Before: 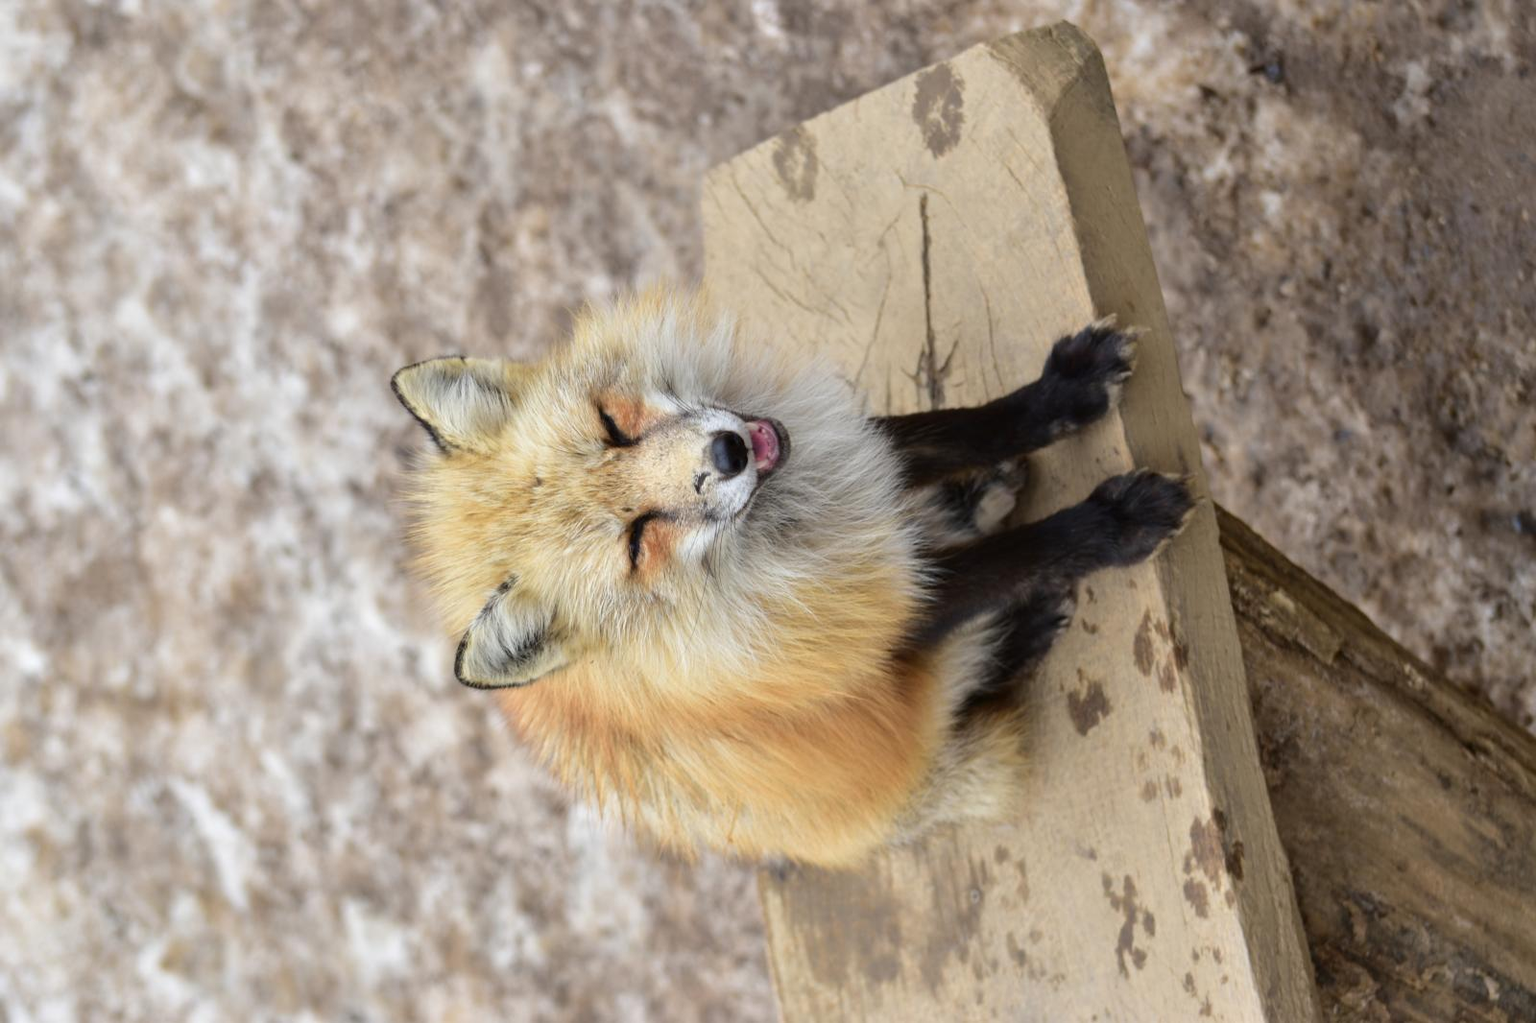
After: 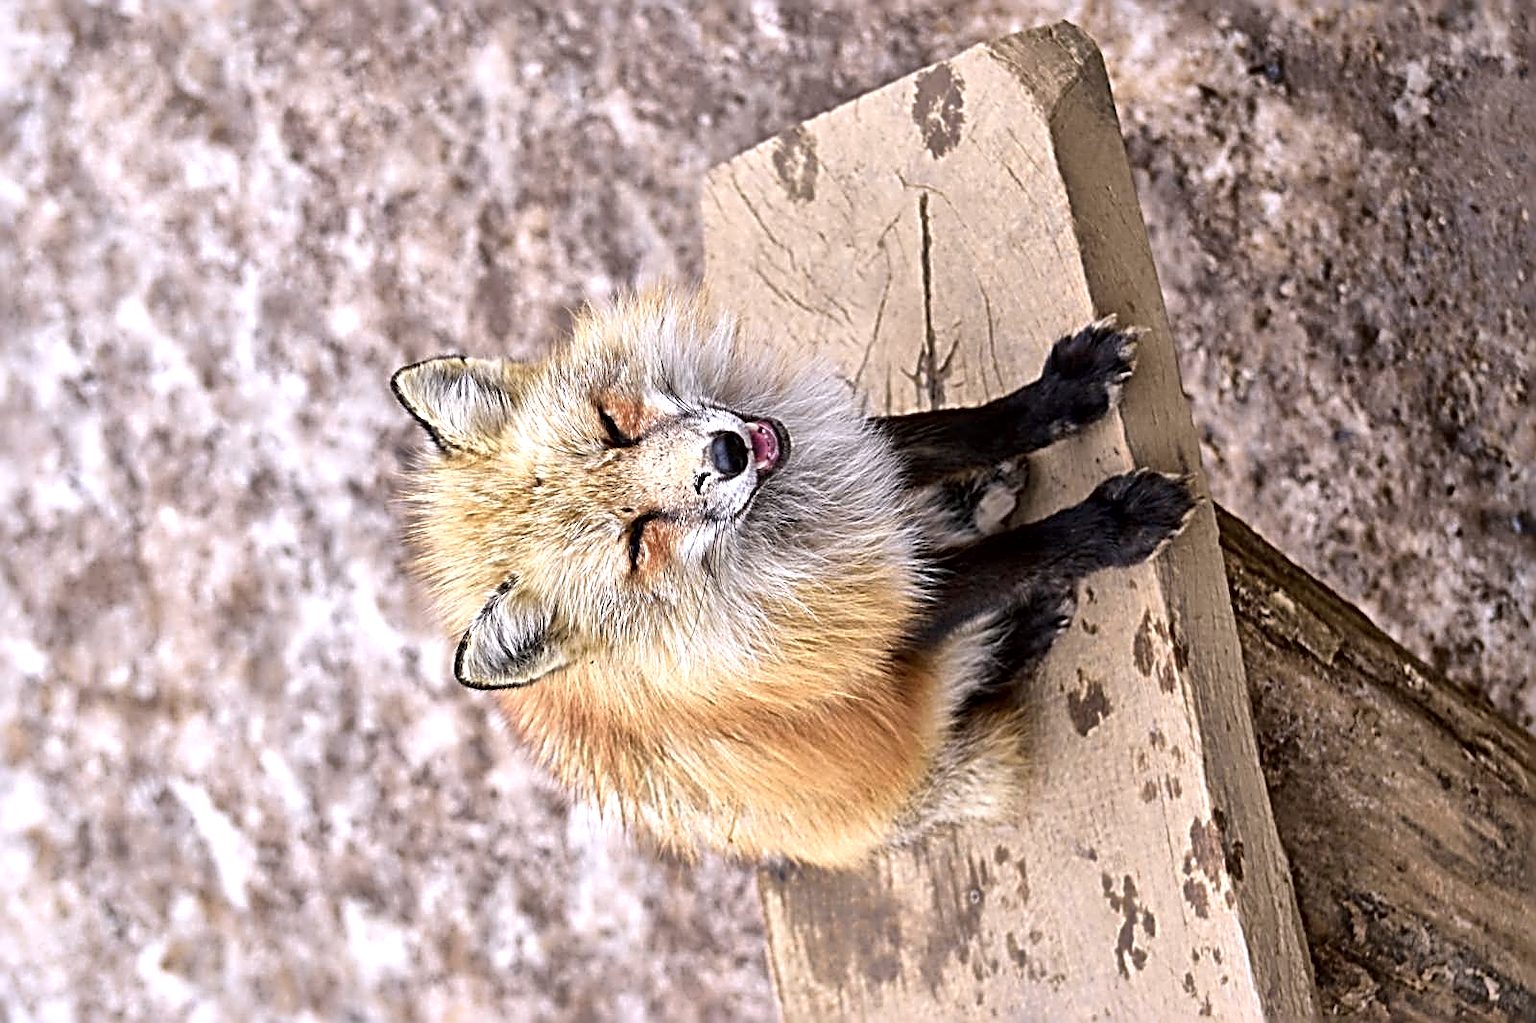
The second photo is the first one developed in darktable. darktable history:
white balance: red 1.05, blue 1.072
sharpen: radius 3.158, amount 1.731
local contrast: mode bilateral grid, contrast 20, coarseness 50, detail 171%, midtone range 0.2
exposure: exposure 0.217 EV, compensate highlight preservation false
